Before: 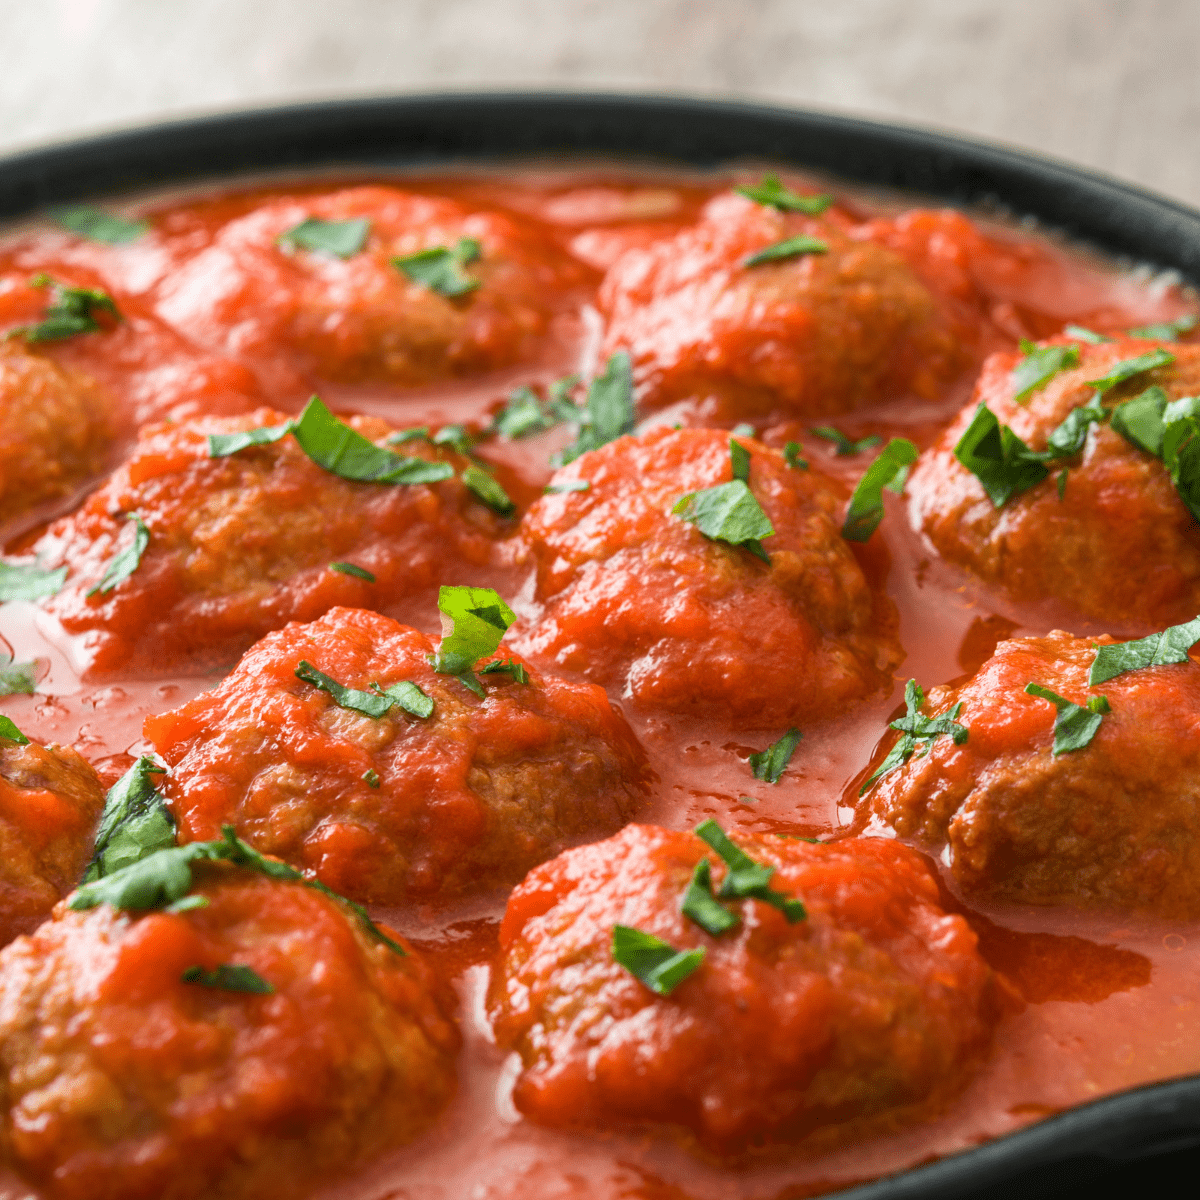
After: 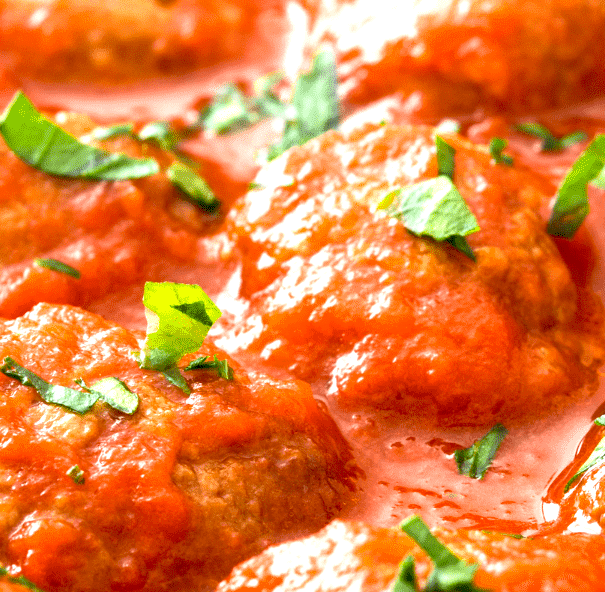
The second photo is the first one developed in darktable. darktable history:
crop: left 24.595%, top 25.341%, right 24.961%, bottom 25.309%
exposure: black level correction 0.011, exposure 1.079 EV, compensate highlight preservation false
